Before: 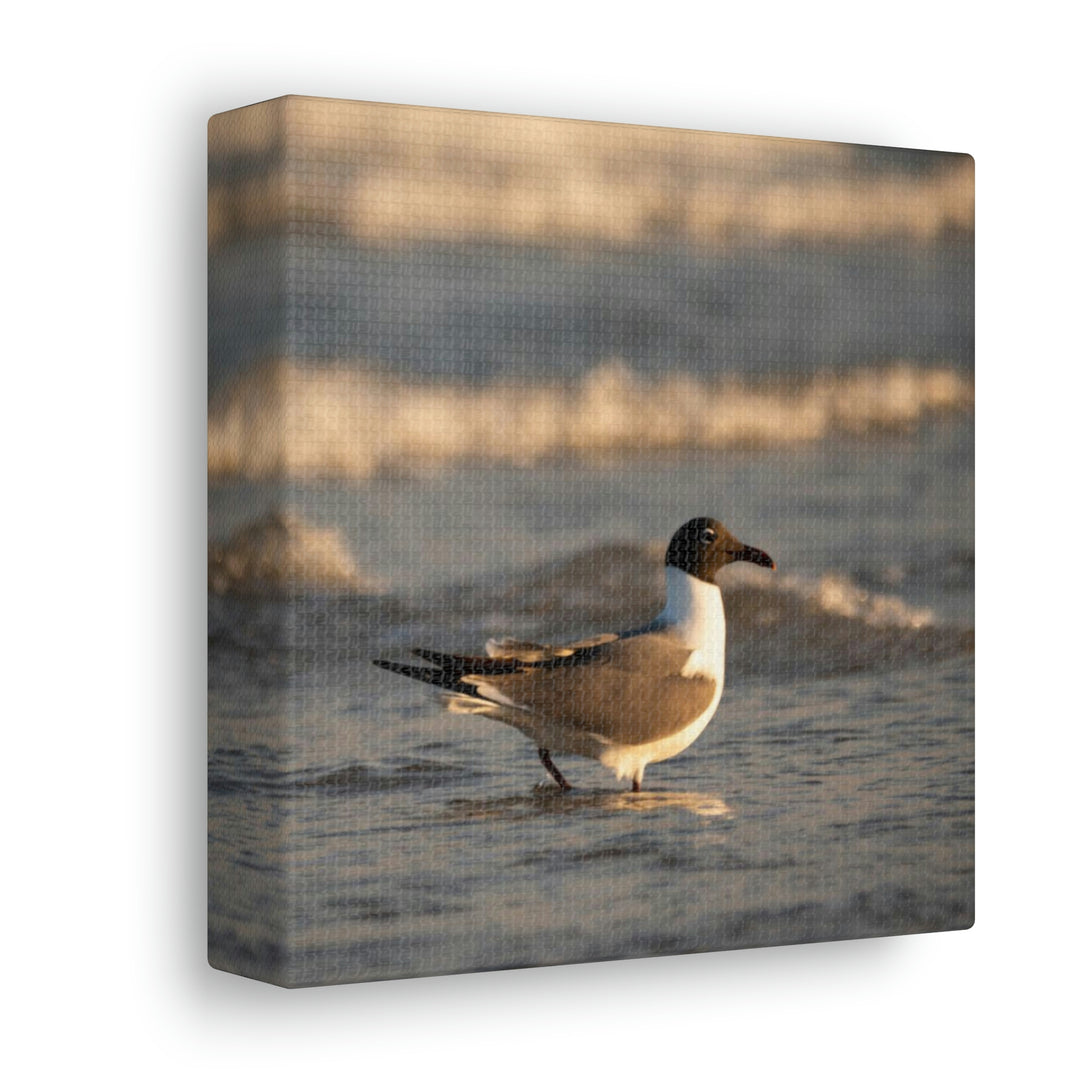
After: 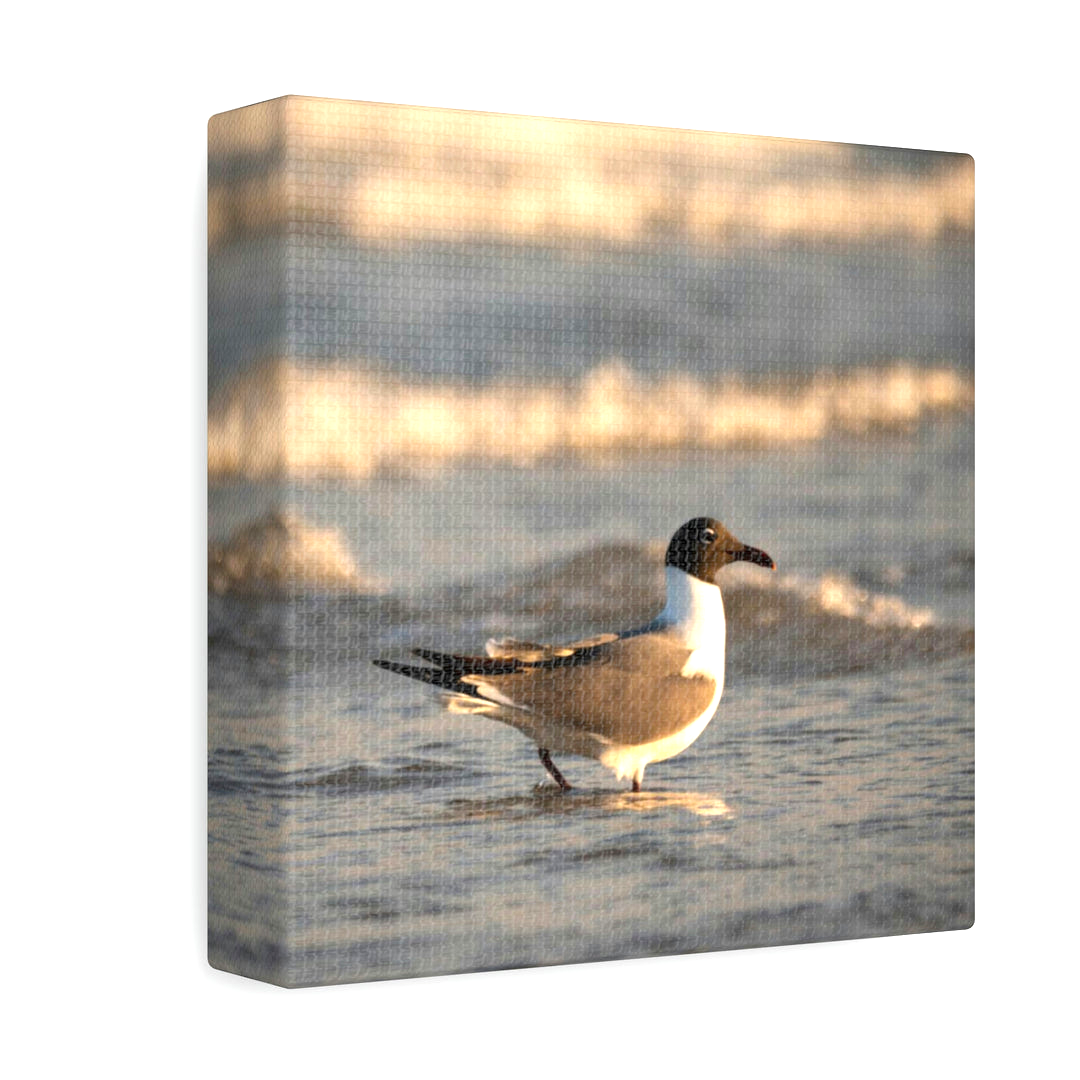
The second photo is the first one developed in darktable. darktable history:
exposure: exposure 0.915 EV, compensate highlight preservation false
